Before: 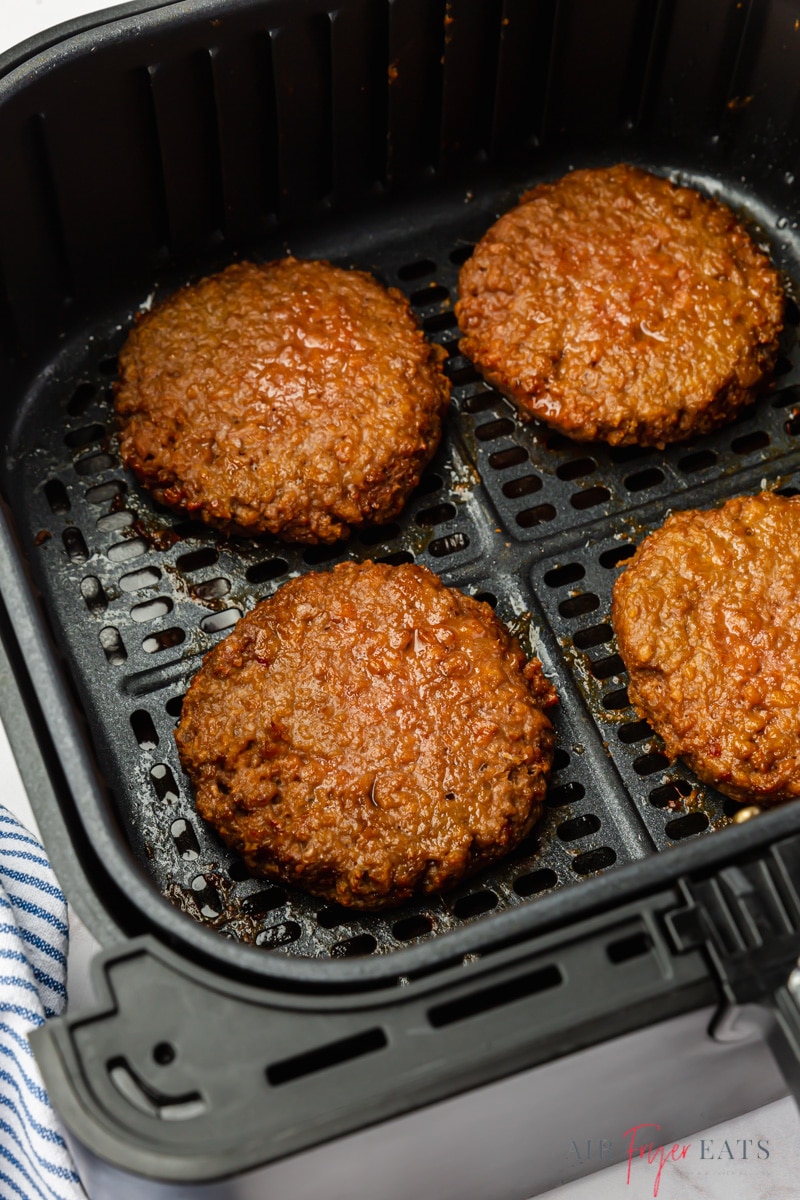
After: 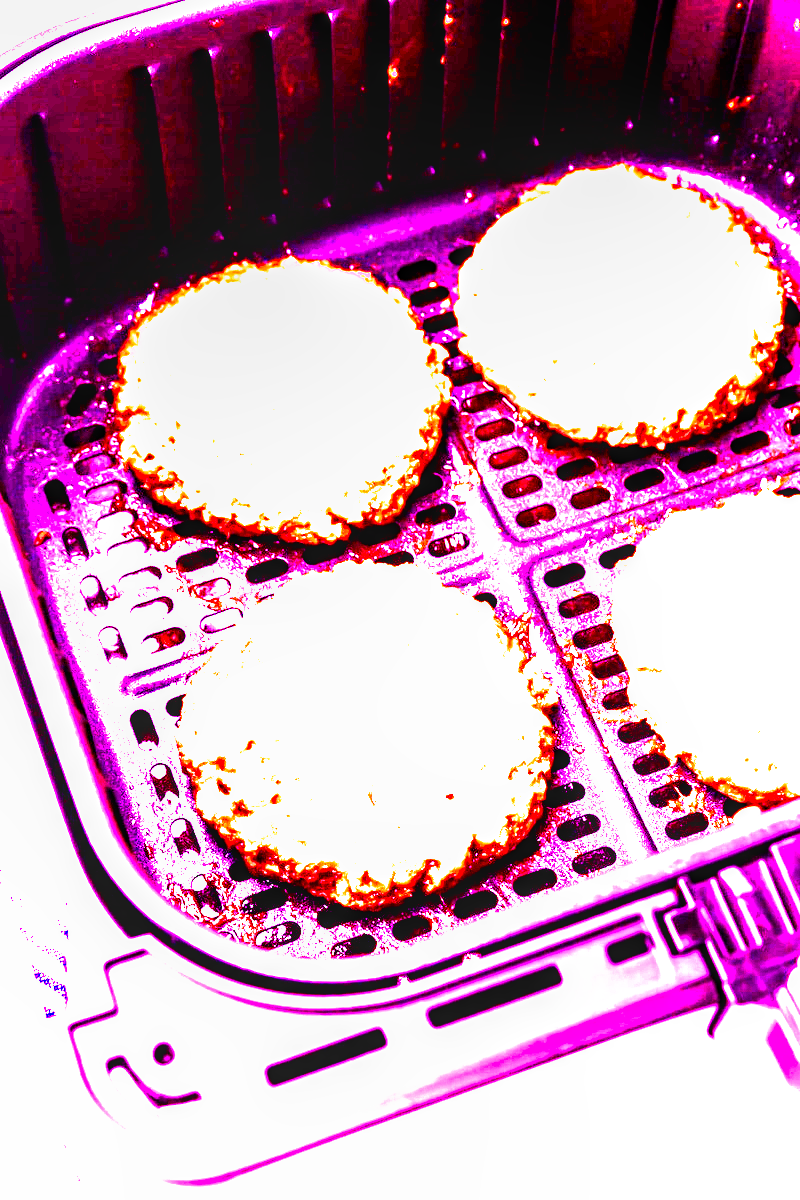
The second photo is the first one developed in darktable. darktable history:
contrast brightness saturation: contrast 0.07, brightness -0.14, saturation 0.11
local contrast: highlights 61%, detail 143%, midtone range 0.428
filmic rgb: black relative exposure -8.2 EV, white relative exposure 2.2 EV, threshold 3 EV, hardness 7.11, latitude 85.74%, contrast 1.696, highlights saturation mix -4%, shadows ↔ highlights balance -2.69%, preserve chrominance no, color science v5 (2021), contrast in shadows safe, contrast in highlights safe, enable highlight reconstruction true
white balance: red 8, blue 8
